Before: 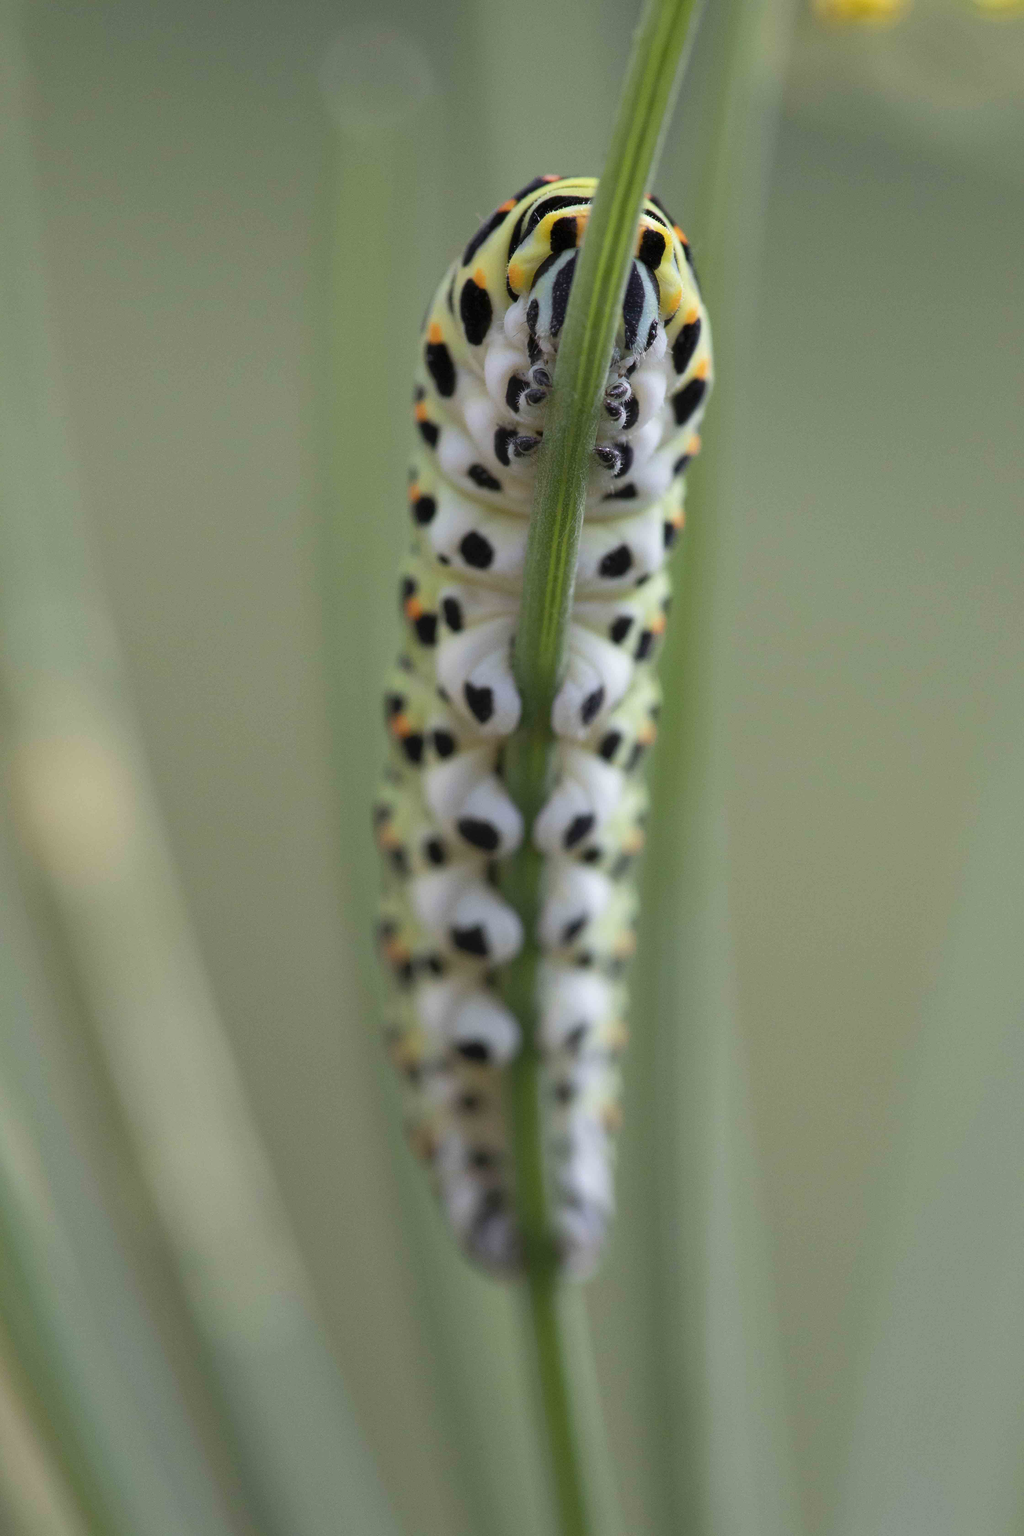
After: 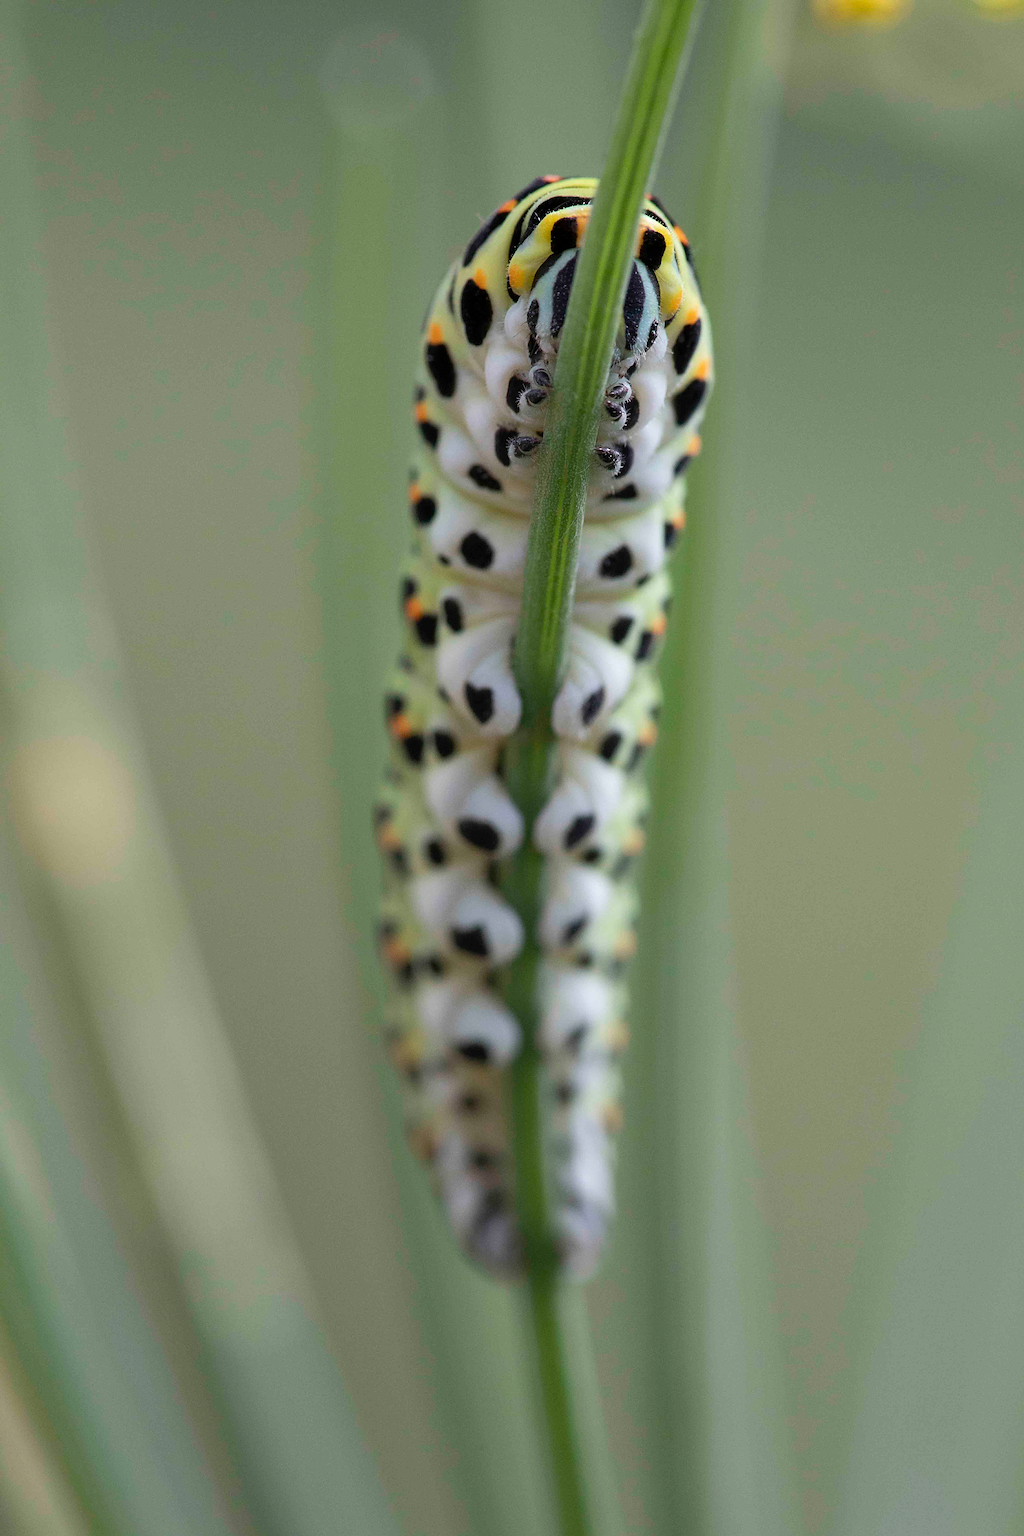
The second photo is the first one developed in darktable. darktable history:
sharpen: radius 3.96
